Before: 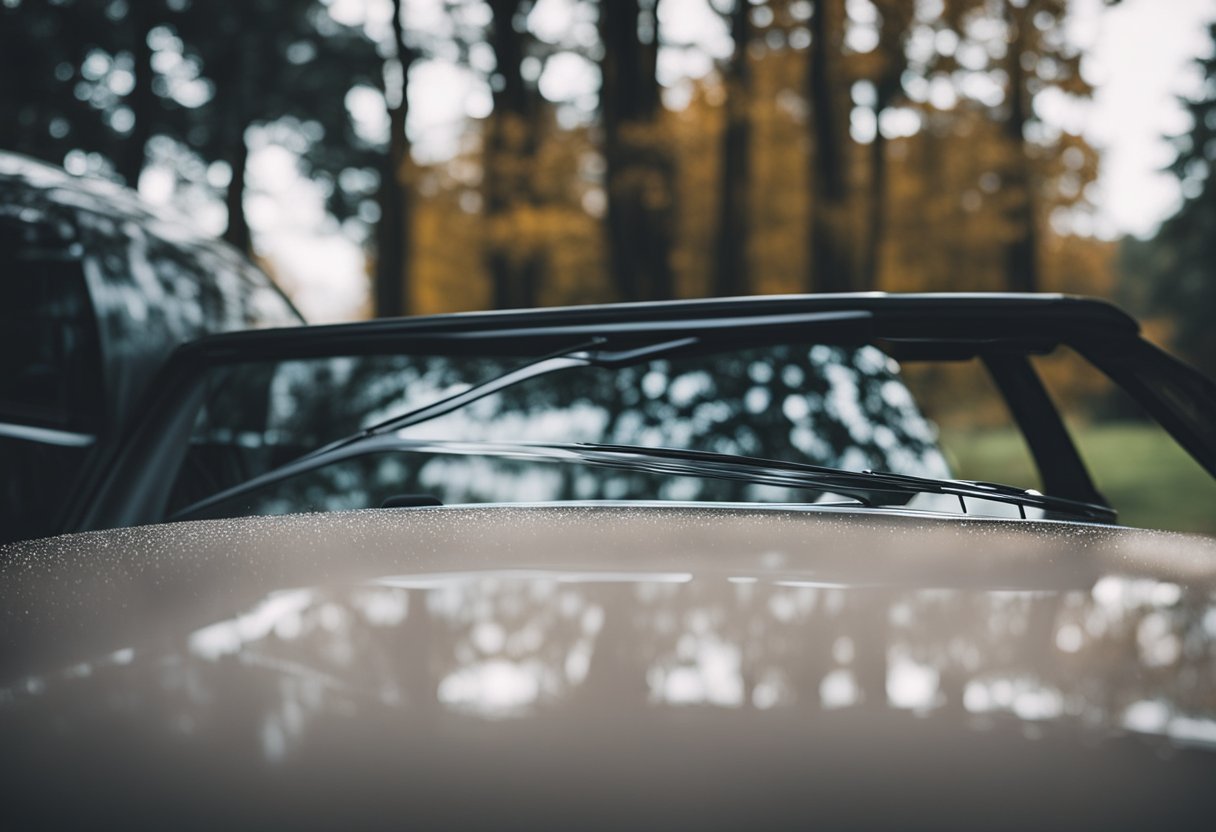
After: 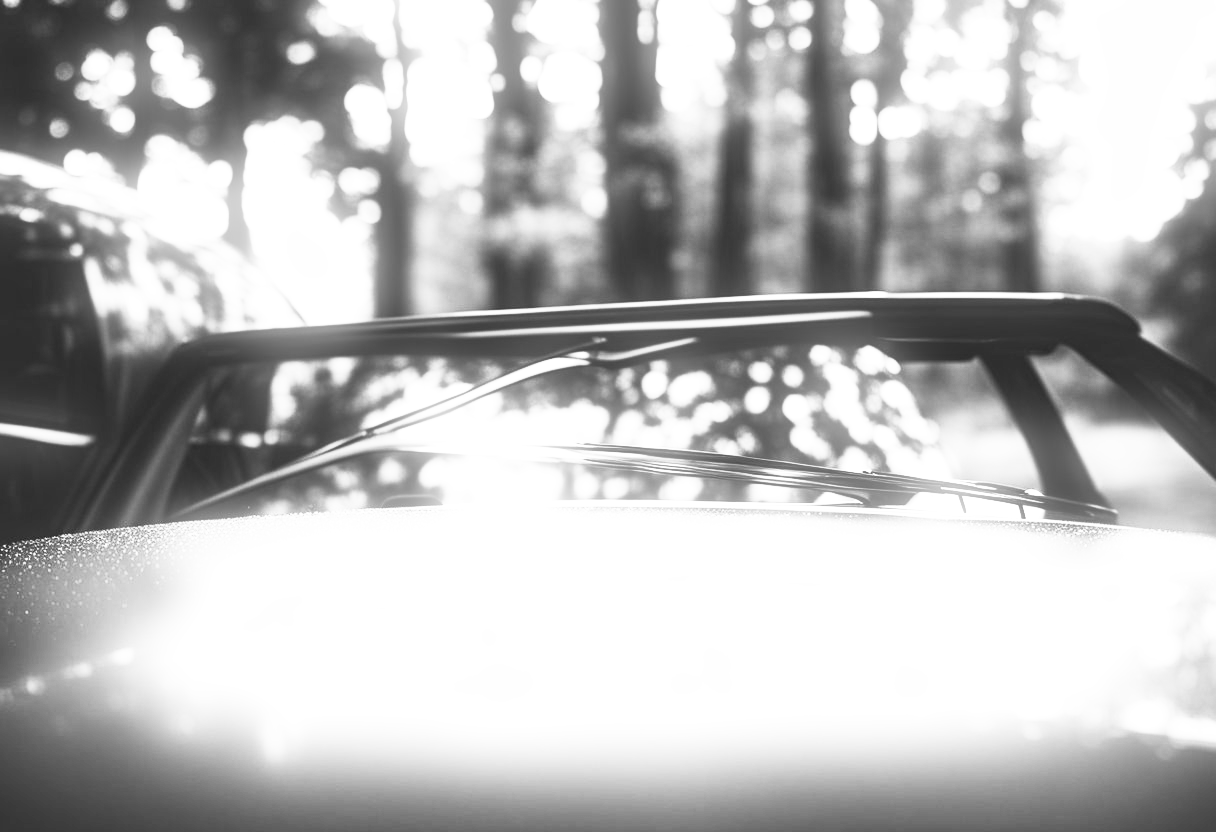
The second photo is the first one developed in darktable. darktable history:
bloom: size 5%, threshold 95%, strength 15%
exposure: black level correction 0.001, exposure 0.955 EV, compensate exposure bias true, compensate highlight preservation false
white balance: red 0.986, blue 1.01
contrast brightness saturation: contrast 0.53, brightness 0.47, saturation -1
